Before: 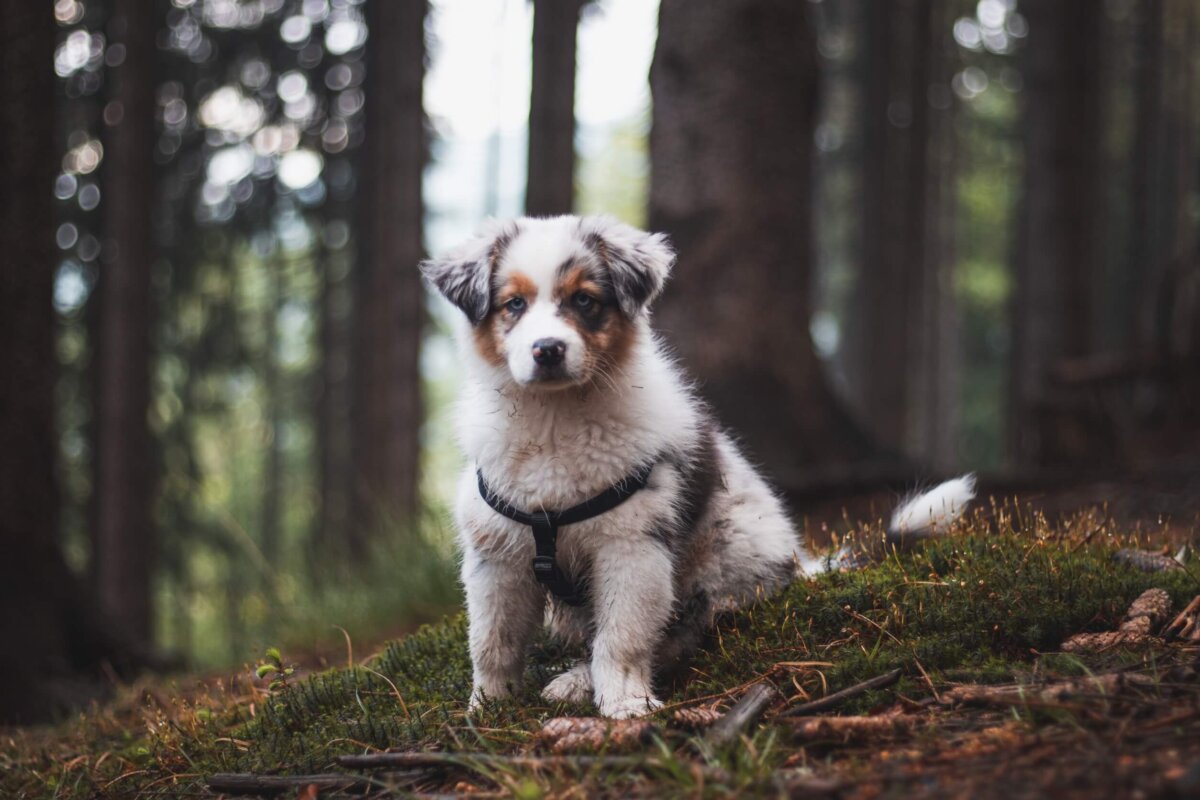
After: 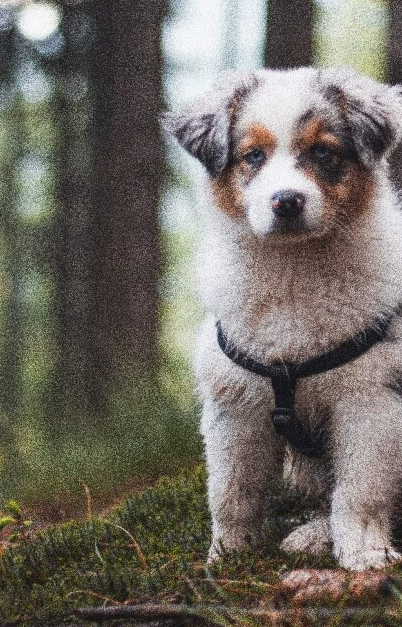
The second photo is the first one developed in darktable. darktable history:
grain: coarseness 30.02 ISO, strength 100%
crop and rotate: left 21.77%, top 18.528%, right 44.676%, bottom 2.997%
